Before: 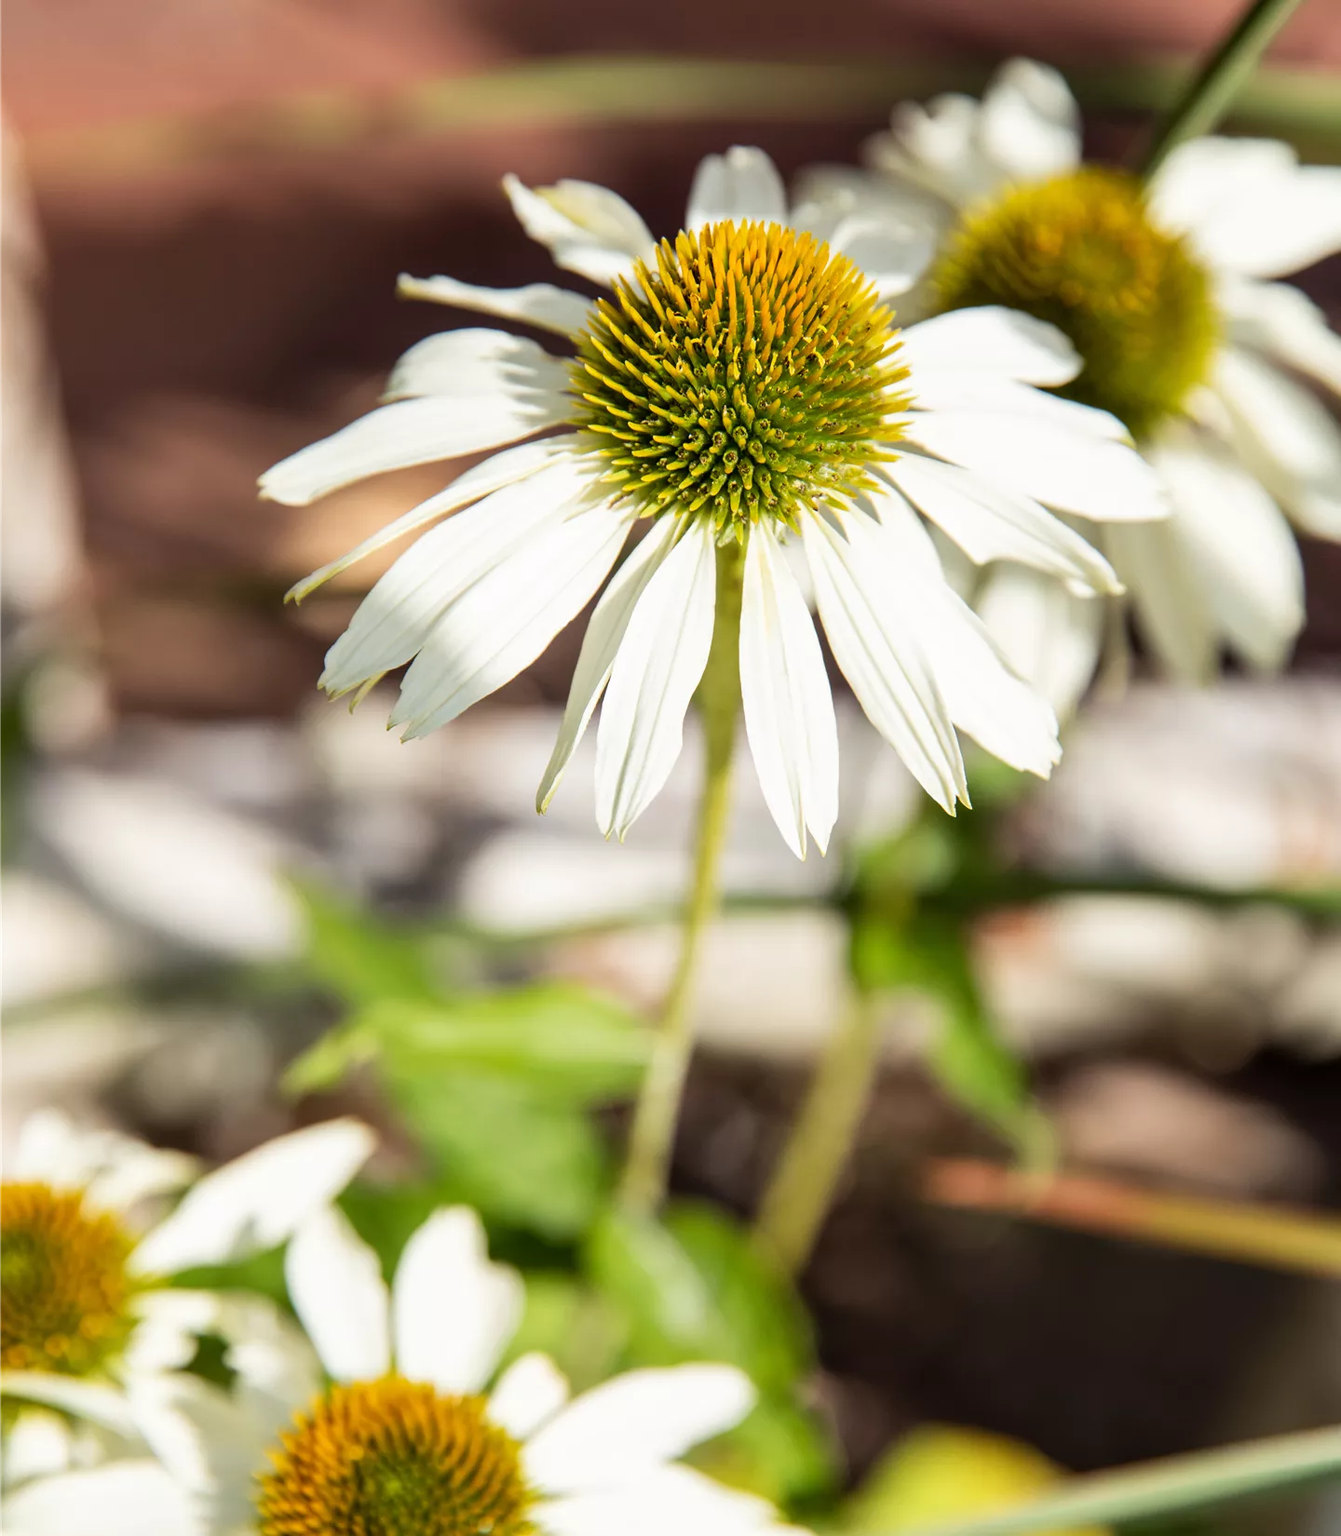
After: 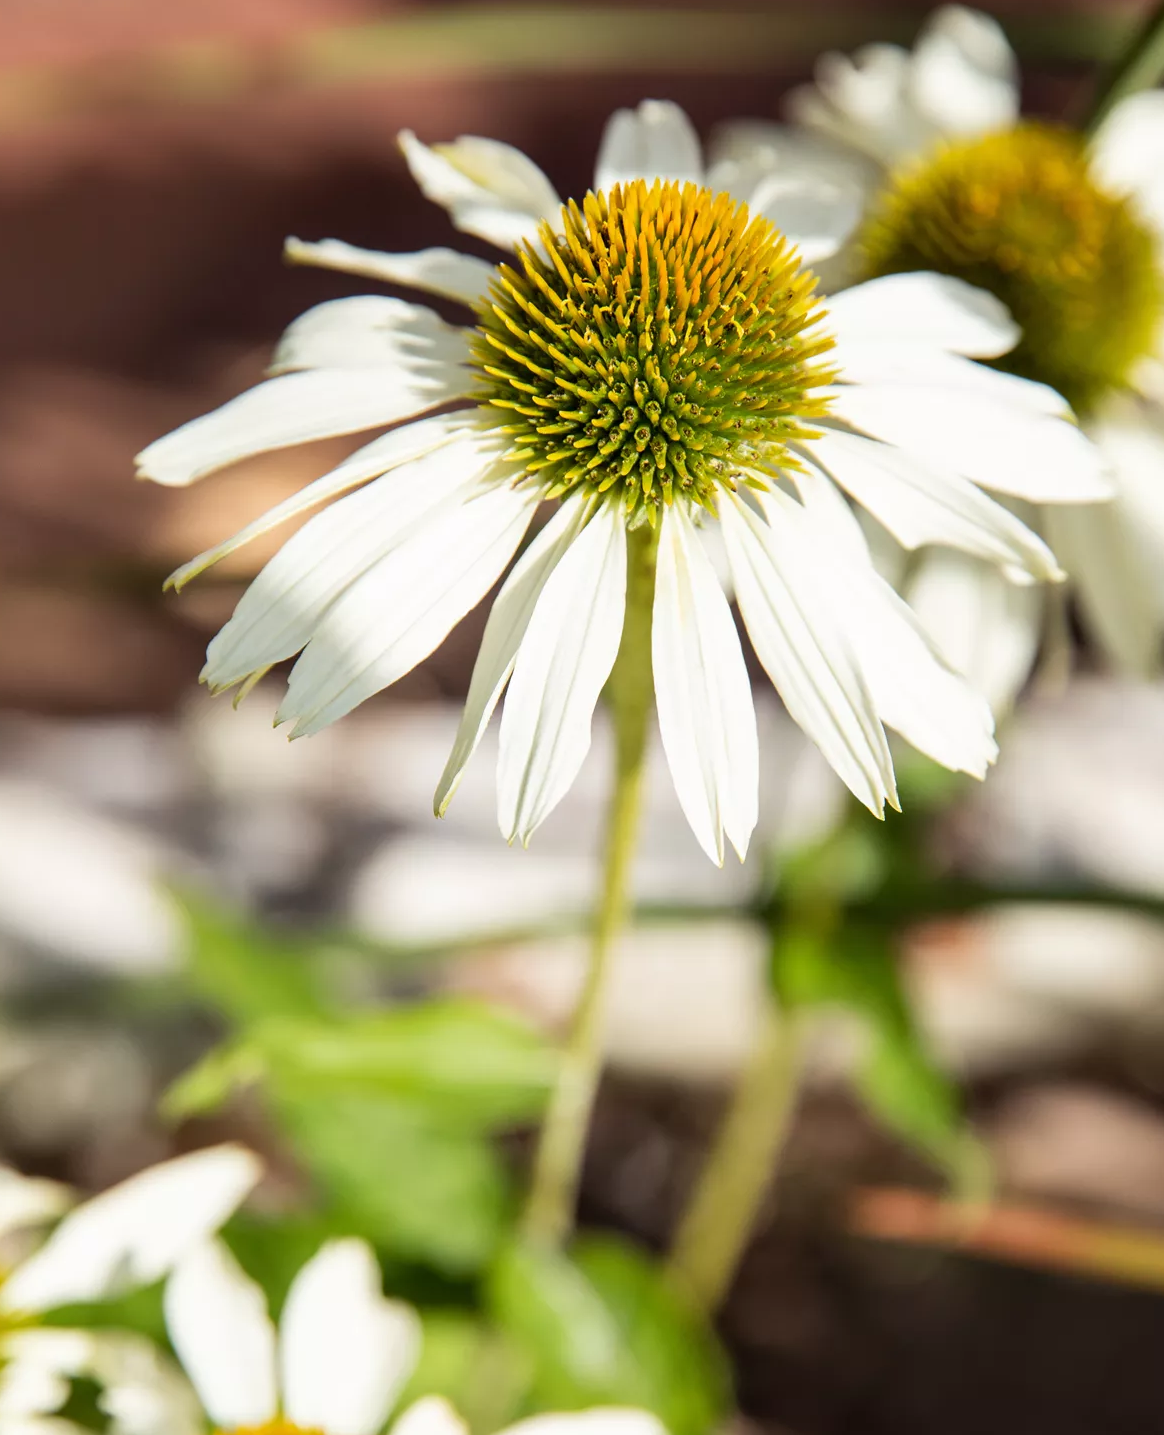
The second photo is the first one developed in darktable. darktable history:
crop: left 9.929%, top 3.475%, right 9.188%, bottom 9.529%
white balance: emerald 1
